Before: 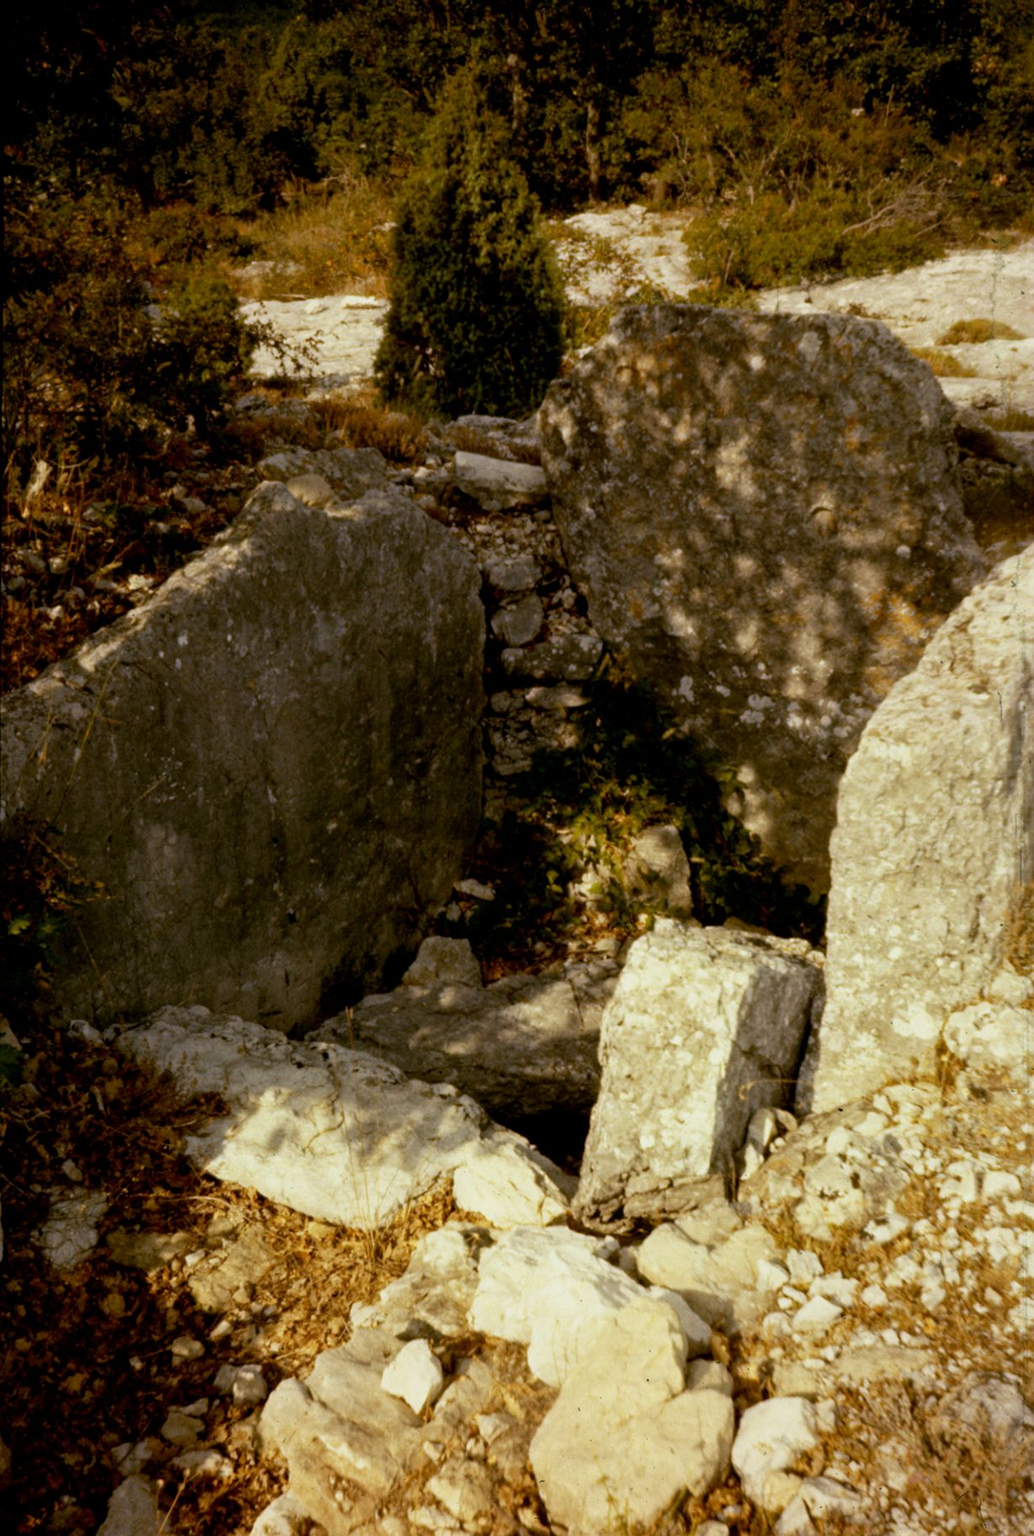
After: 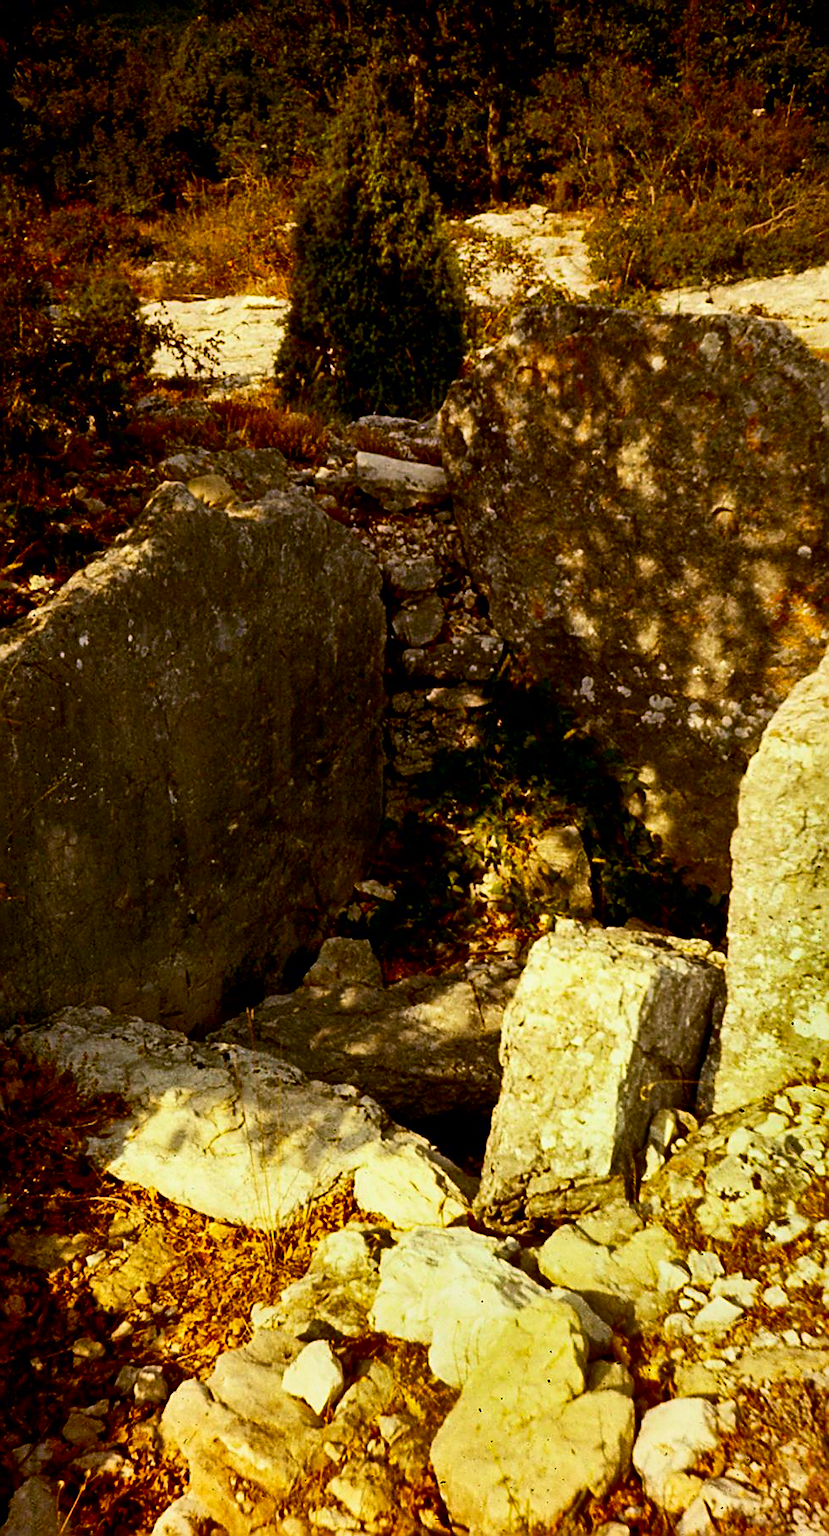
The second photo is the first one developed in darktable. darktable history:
crop and rotate: left 9.603%, right 10.13%
contrast brightness saturation: contrast 0.258, brightness 0.014, saturation 0.874
shadows and highlights: shadows 20.8, highlights -81.45, soften with gaussian
sharpen: radius 1.655, amount 1.289
